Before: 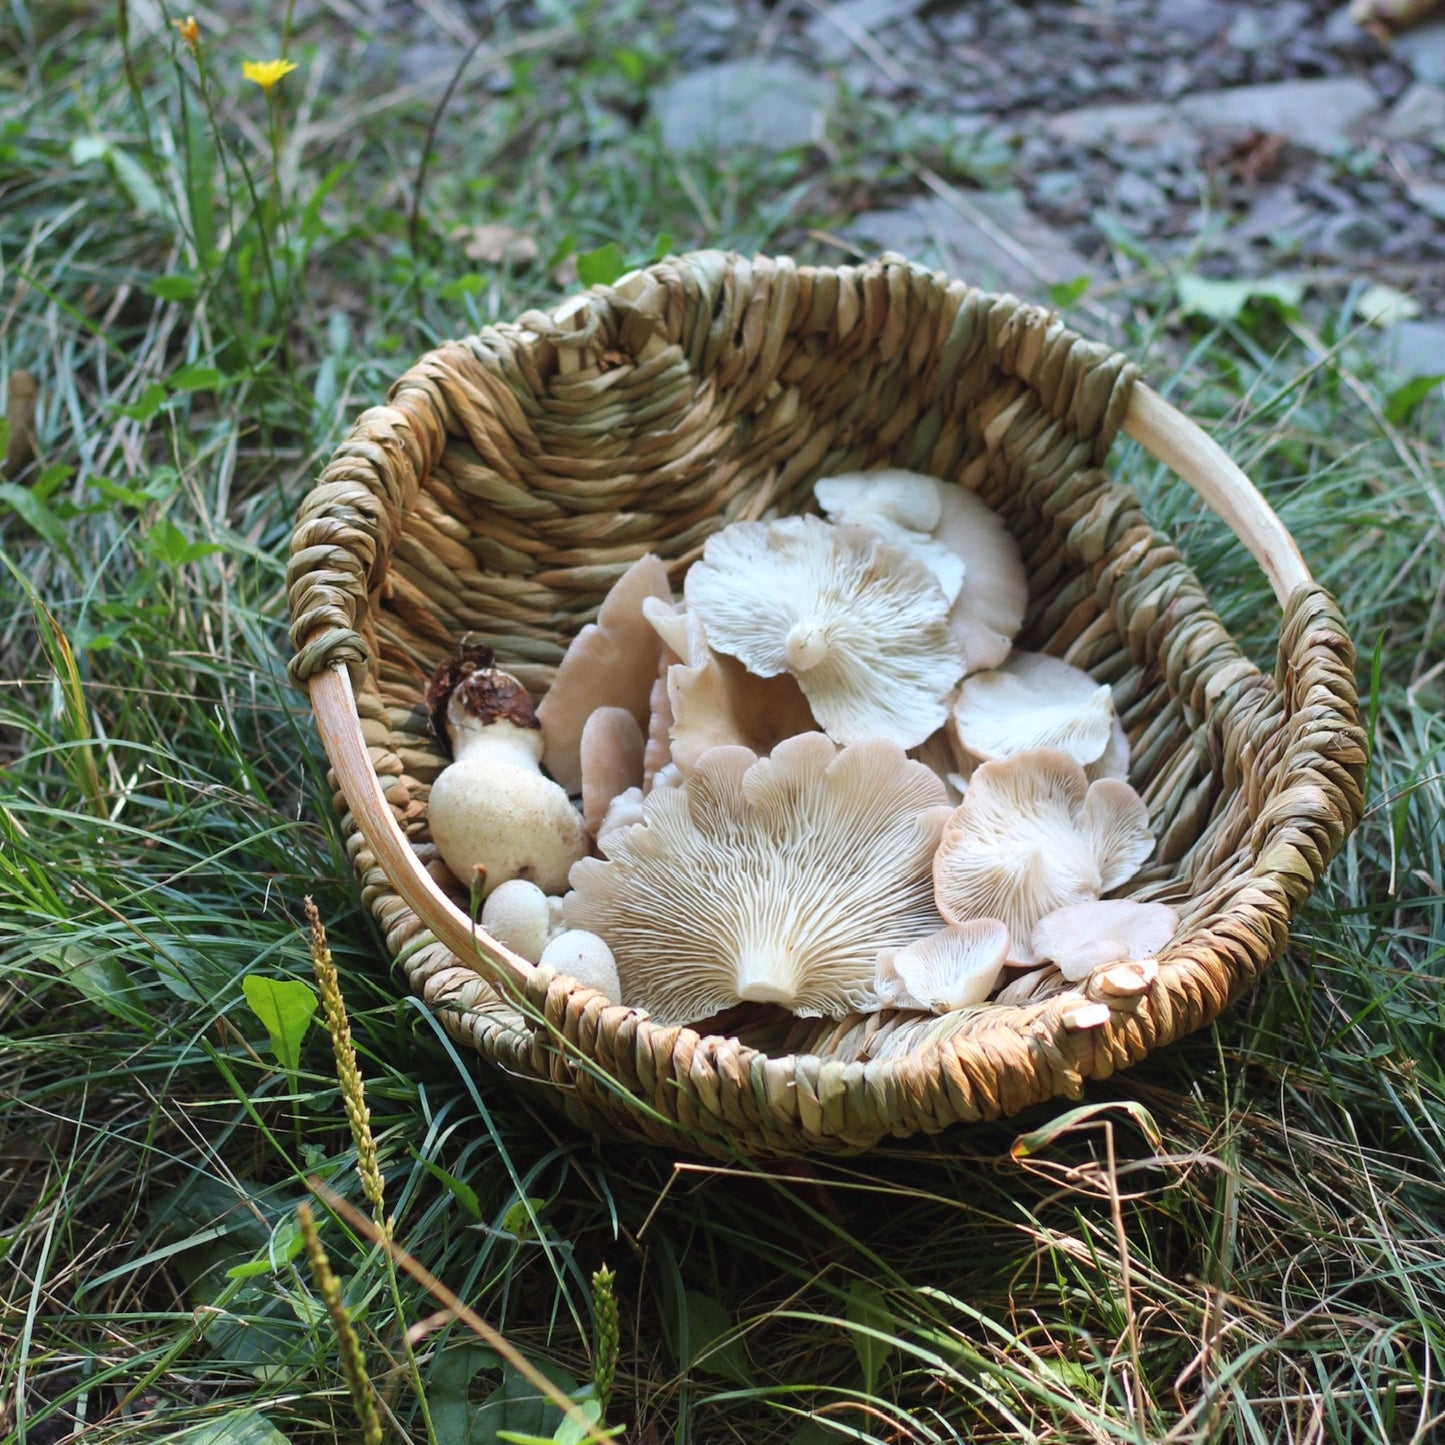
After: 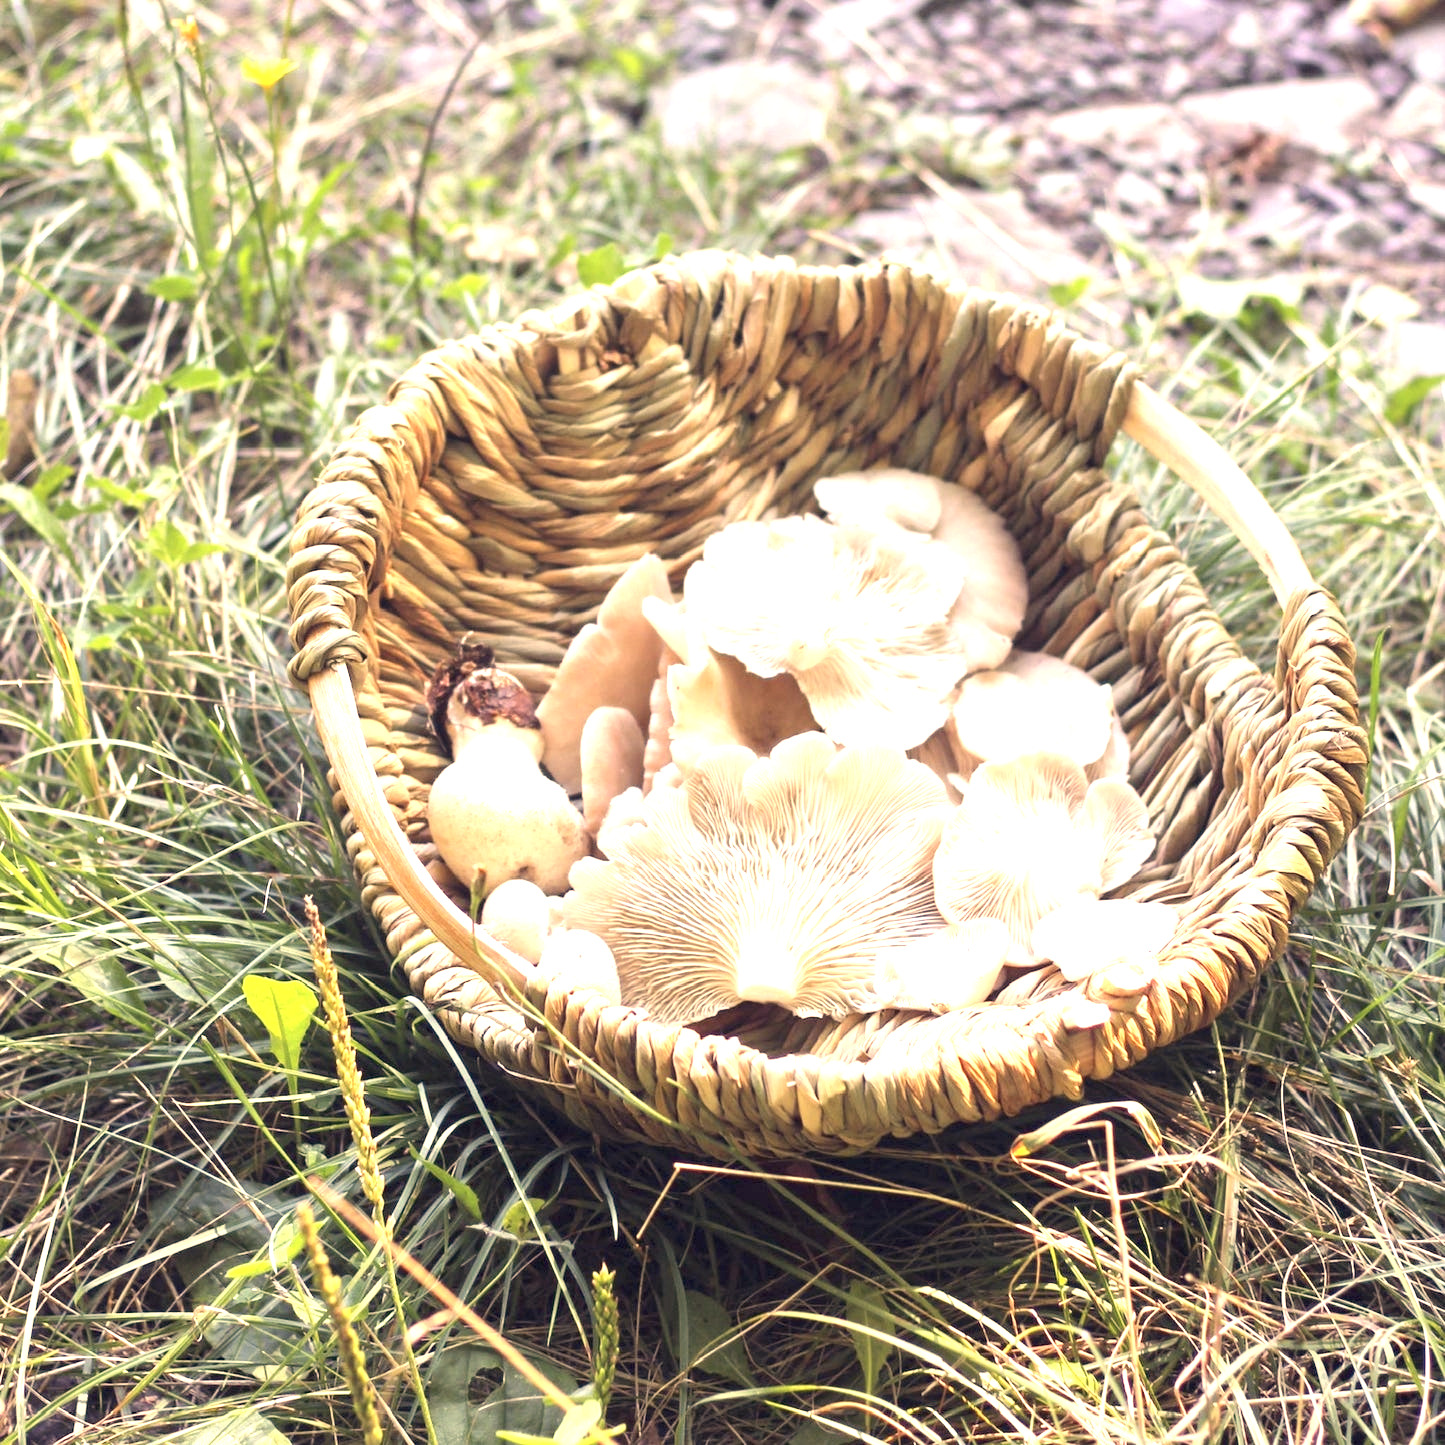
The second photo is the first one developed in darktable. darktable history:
tone equalizer: -8 EV -0.002 EV, -7 EV 0.005 EV, -6 EV -0.009 EV, -5 EV 0.011 EV, -4 EV -0.012 EV, -3 EV 0.007 EV, -2 EV -0.062 EV, -1 EV -0.293 EV, +0 EV -0.582 EV, smoothing diameter 2%, edges refinement/feathering 20, mask exposure compensation -1.57 EV, filter diffusion 5
exposure: black level correction 0.001, exposure 2 EV, compensate highlight preservation false
color correction: highlights a* 19.59, highlights b* 27.49, shadows a* 3.46, shadows b* -17.28, saturation 0.73
